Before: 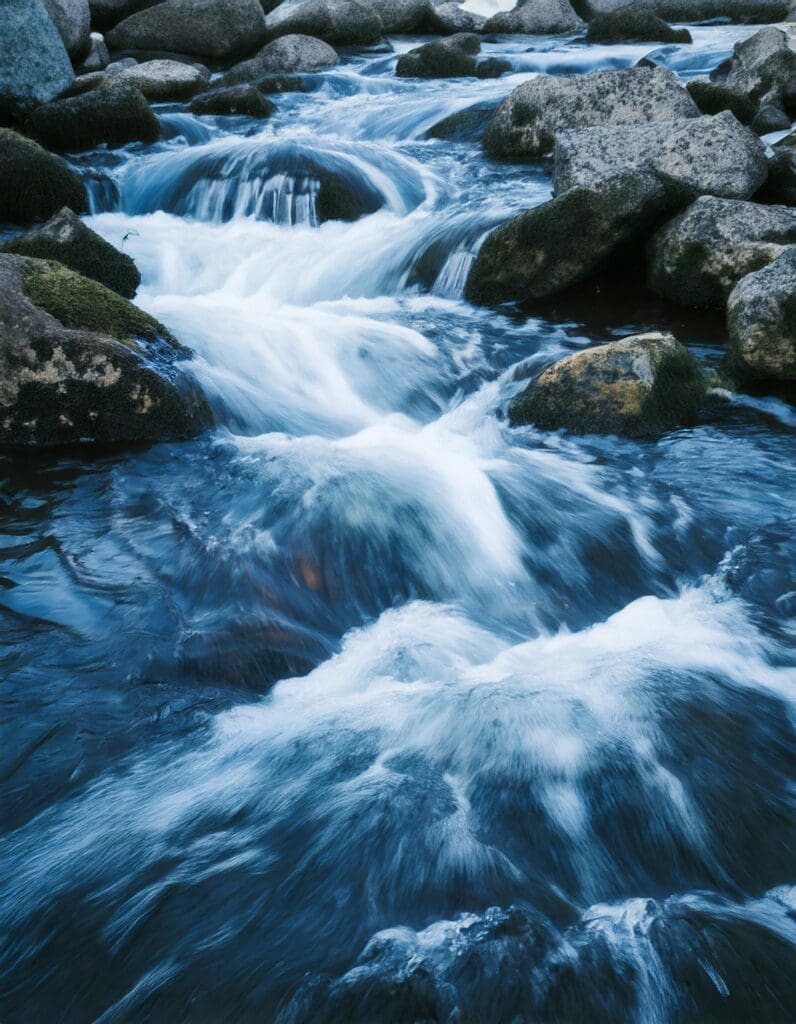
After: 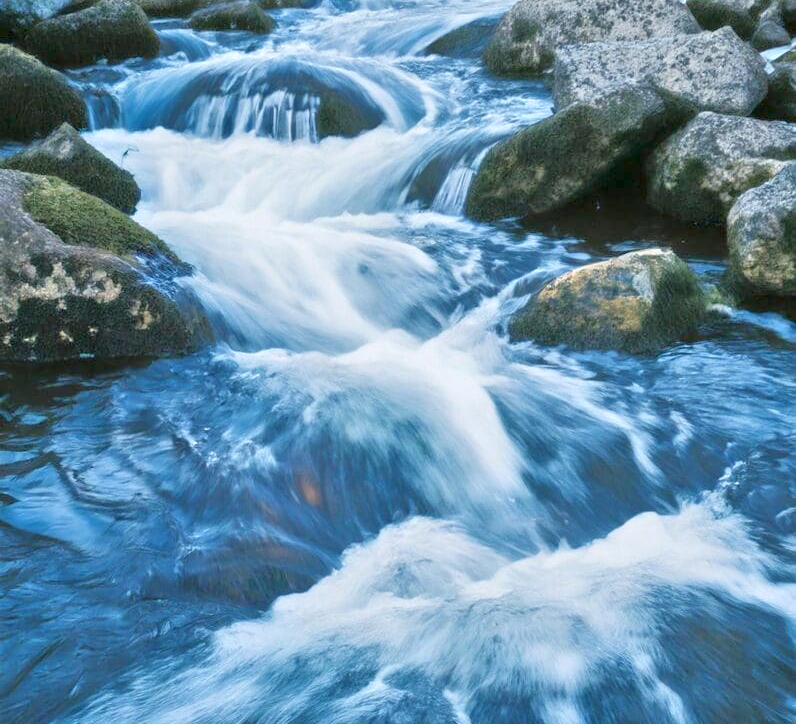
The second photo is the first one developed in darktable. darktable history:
crop and rotate: top 8.293%, bottom 20.996%
tone equalizer: -8 EV 2 EV, -7 EV 2 EV, -6 EV 2 EV, -5 EV 2 EV, -4 EV 2 EV, -3 EV 1.5 EV, -2 EV 1 EV, -1 EV 0.5 EV
